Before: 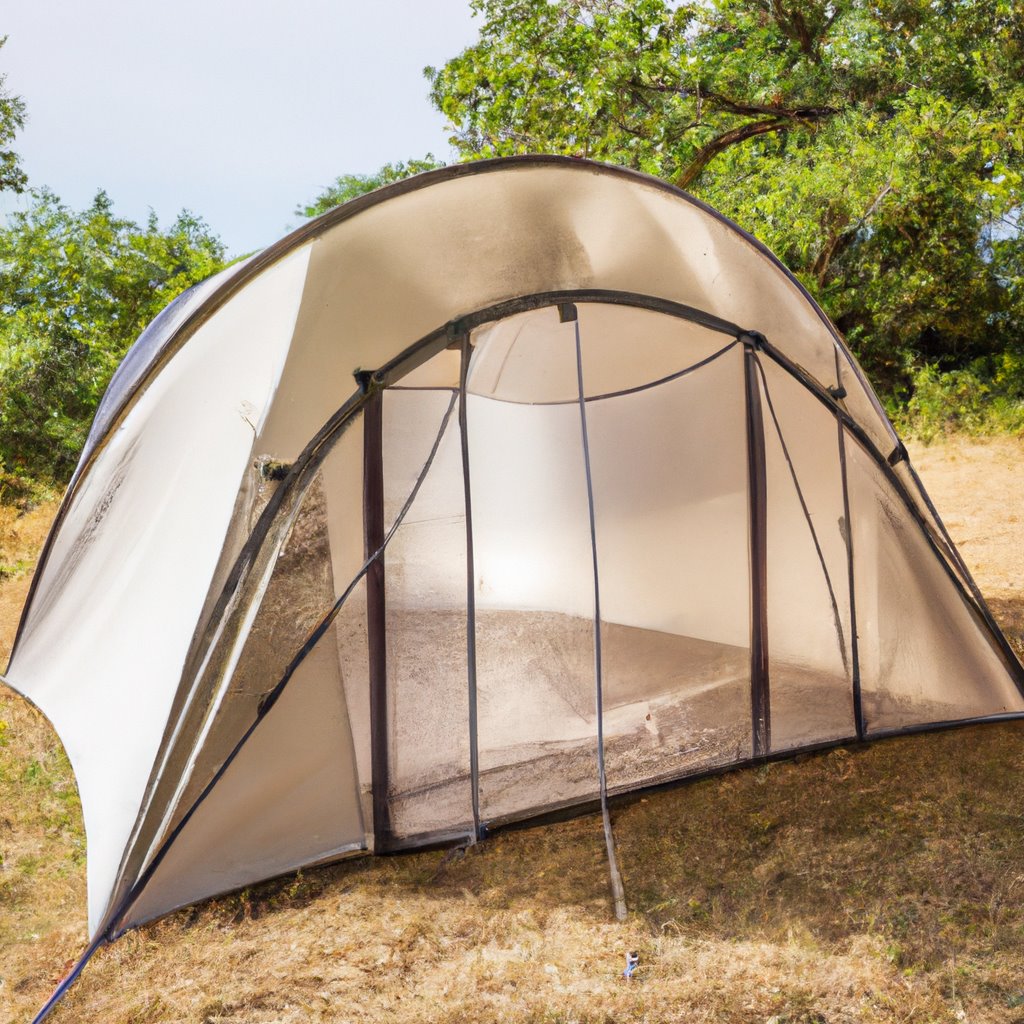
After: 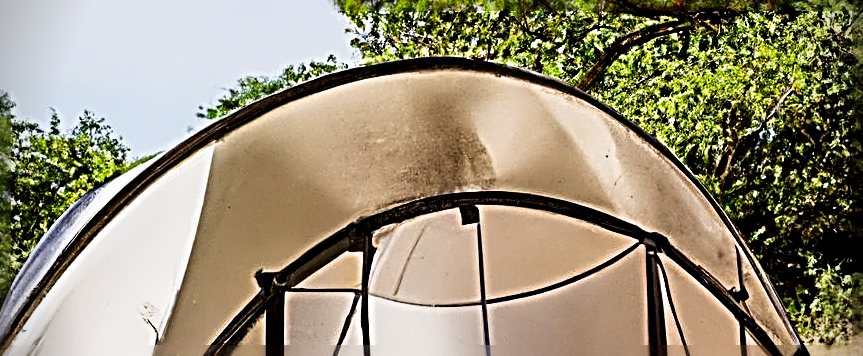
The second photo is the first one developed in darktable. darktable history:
sharpen: radius 4.01, amount 1.987
crop and rotate: left 9.659%, top 9.621%, right 5.979%, bottom 55.548%
contrast brightness saturation: contrast 0.099, brightness -0.278, saturation 0.144
filmic rgb: black relative exposure -3.71 EV, white relative exposure 2.78 EV, dynamic range scaling -5.57%, hardness 3.05
vignetting: fall-off start 88.08%, fall-off radius 24.99%, unbound false
